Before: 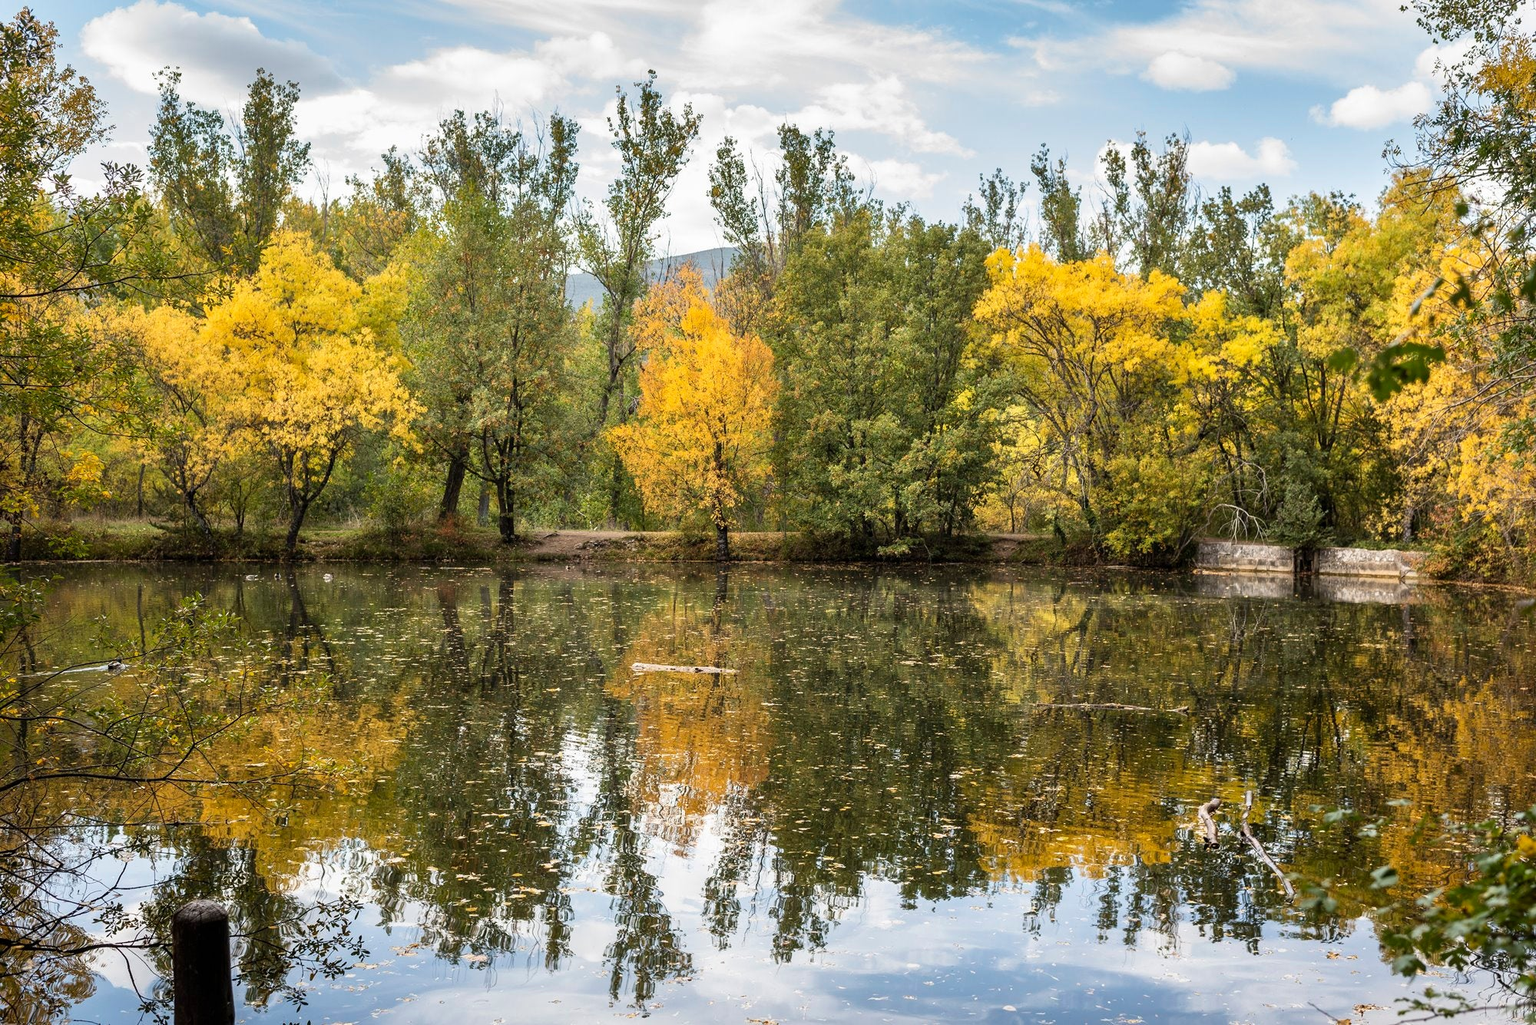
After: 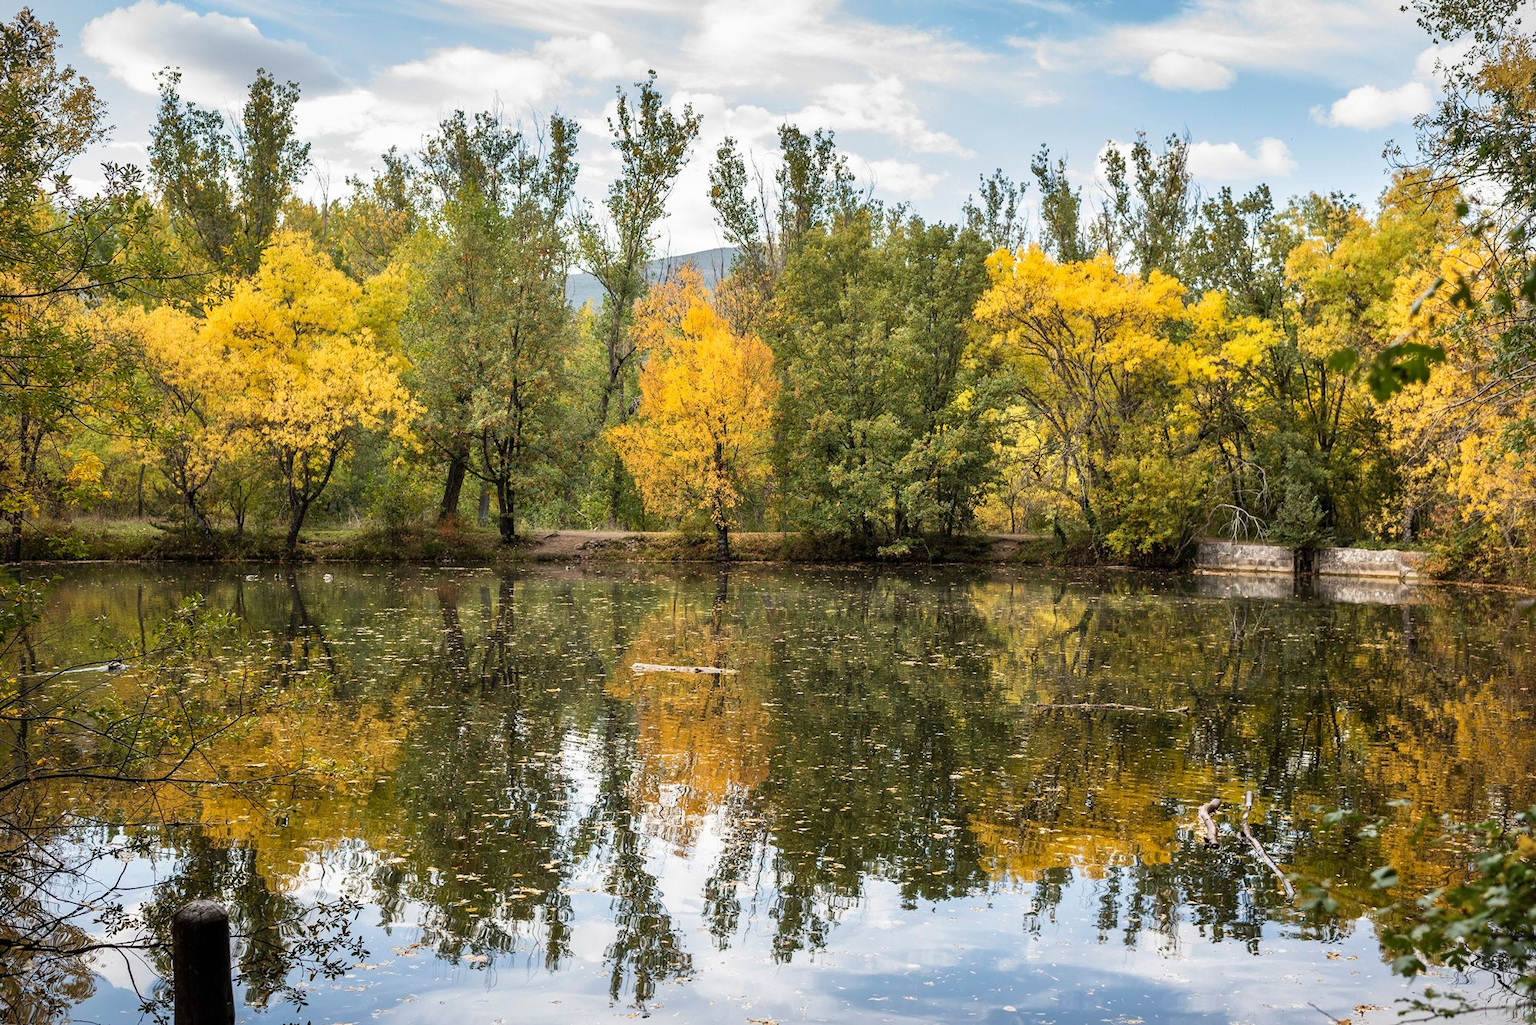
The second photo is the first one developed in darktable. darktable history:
vignetting: fall-off start 99.59%
